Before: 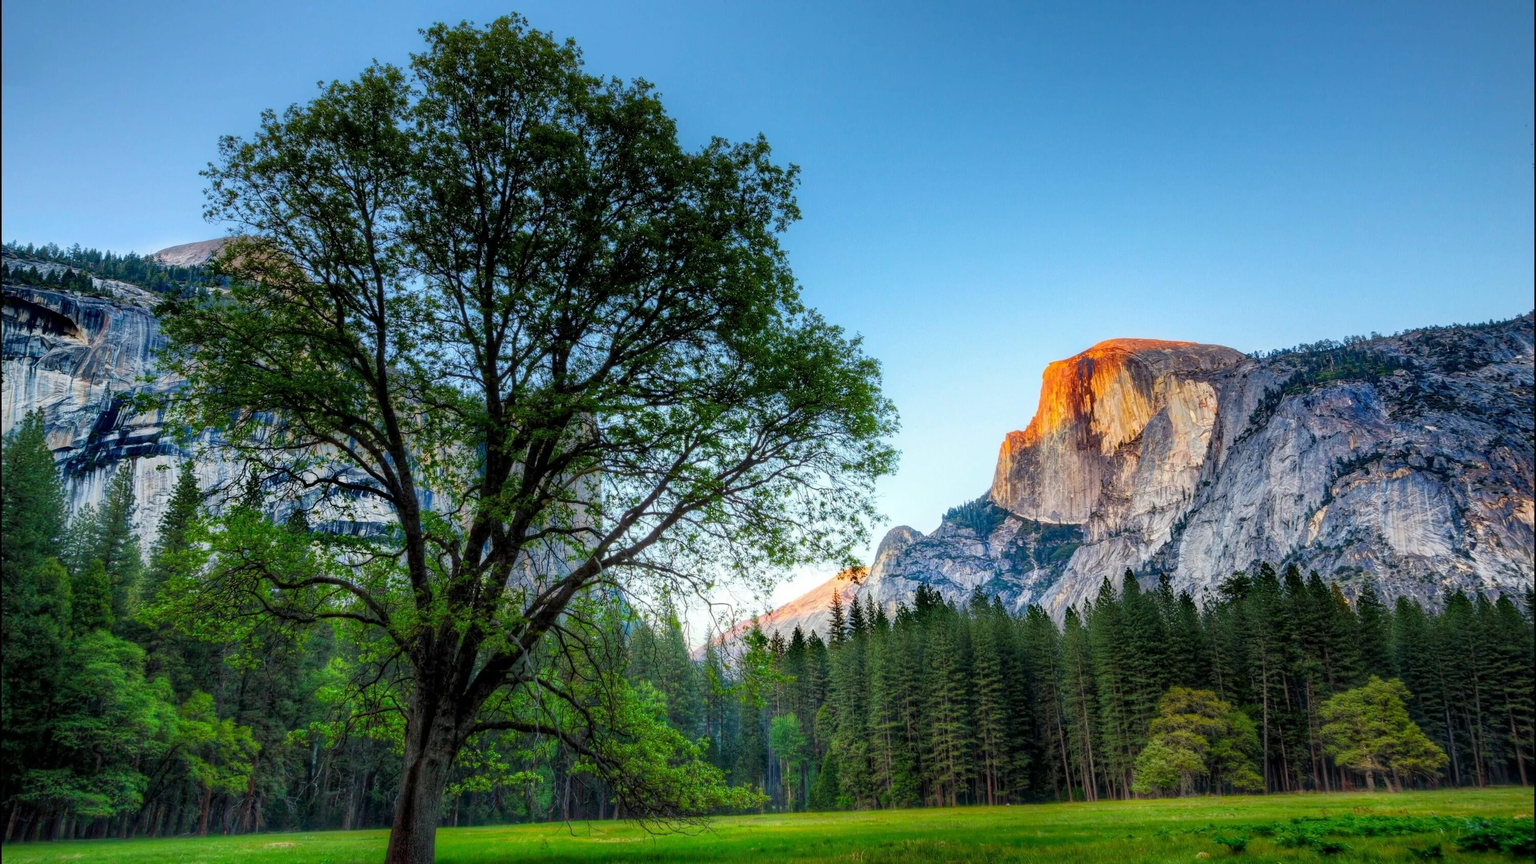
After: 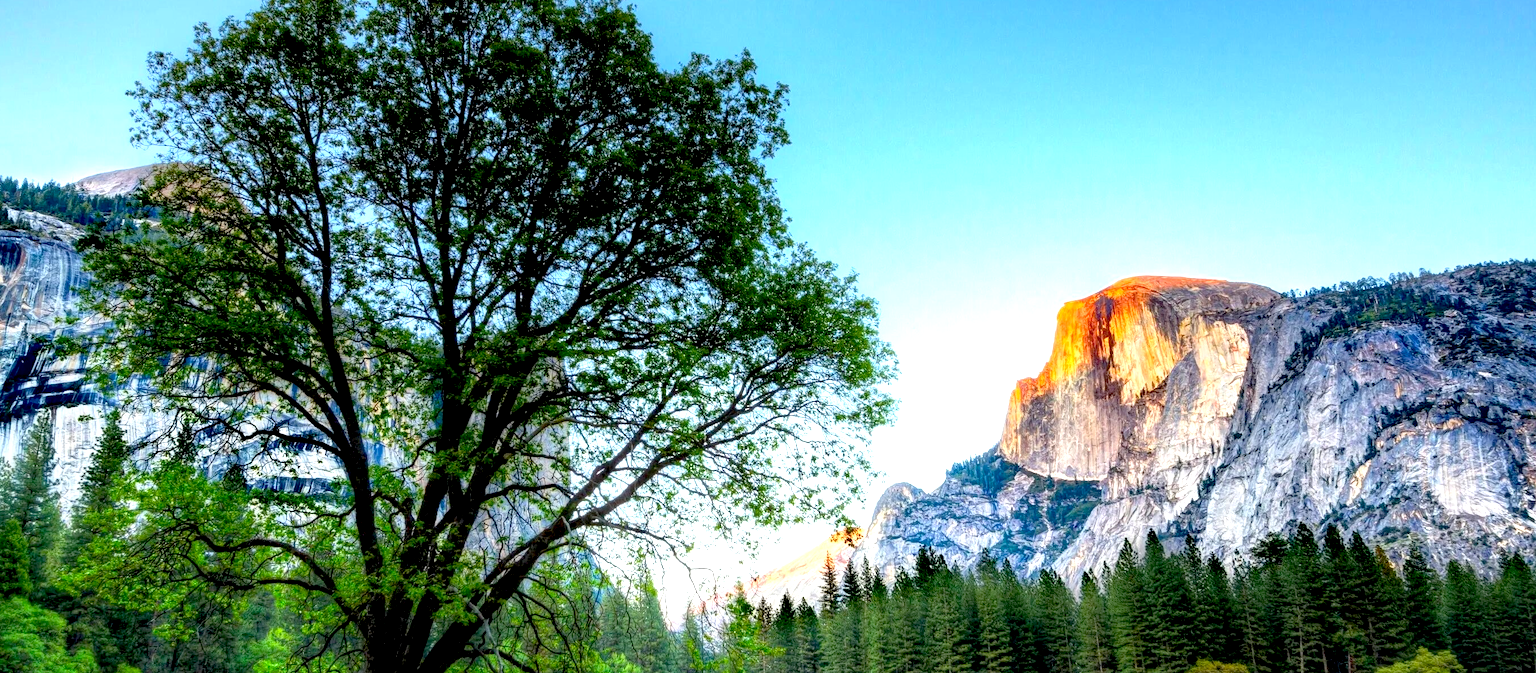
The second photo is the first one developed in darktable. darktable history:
exposure: black level correction 0.01, exposure 1 EV, compensate exposure bias true, compensate highlight preservation false
crop: left 5.592%, top 10.316%, right 3.782%, bottom 19.06%
